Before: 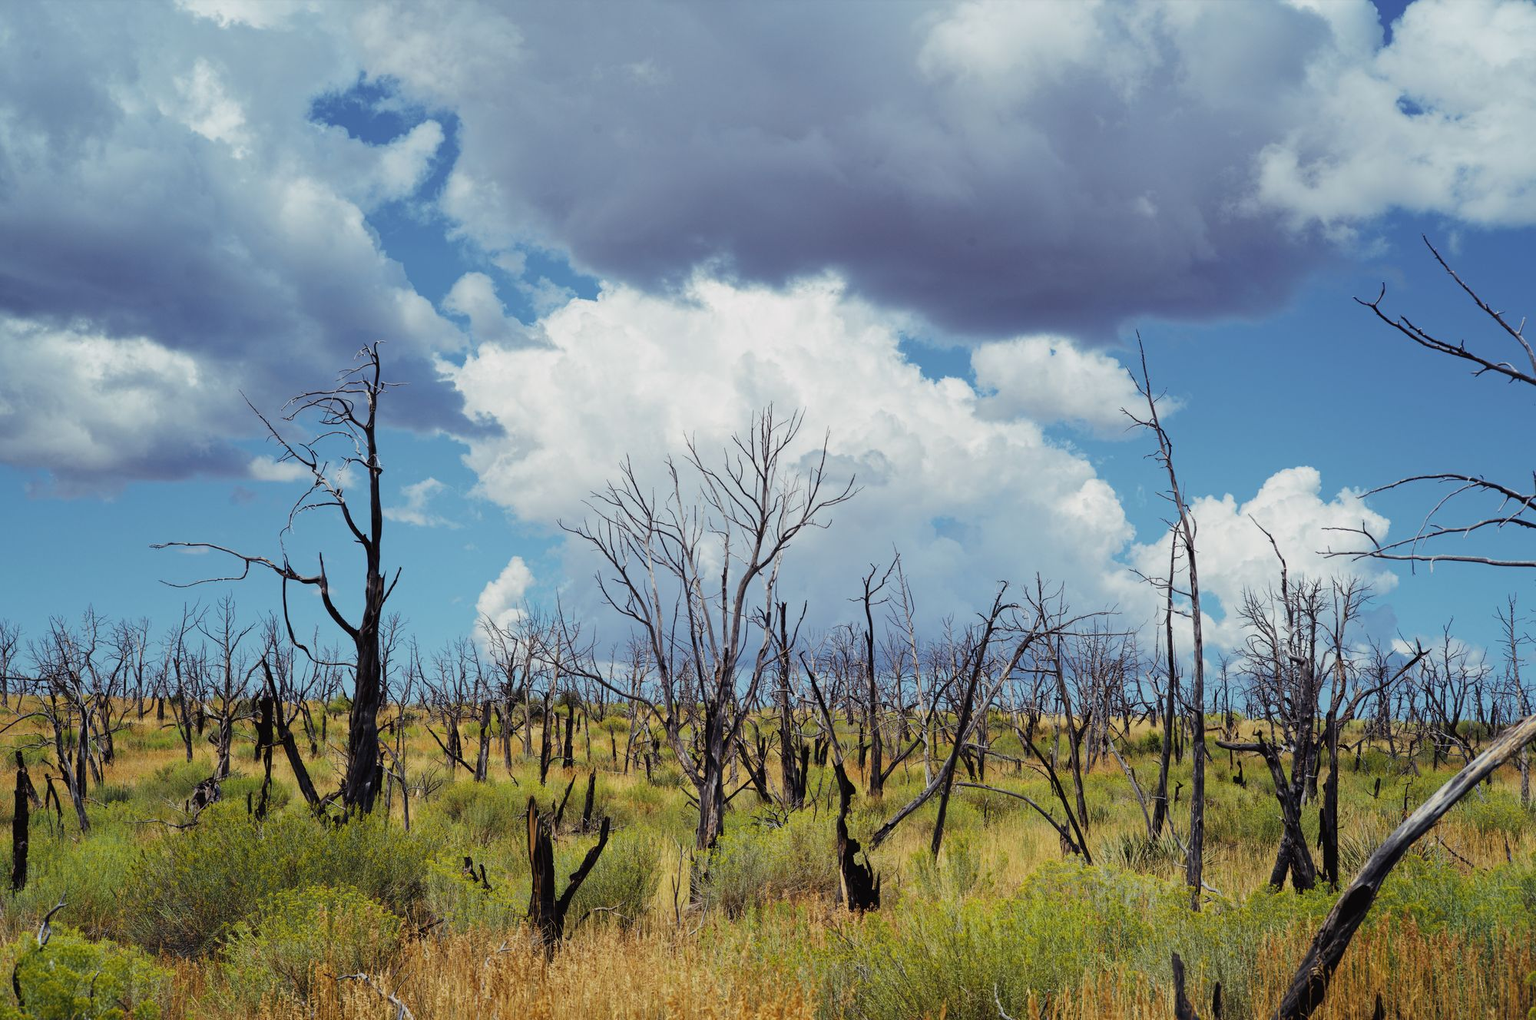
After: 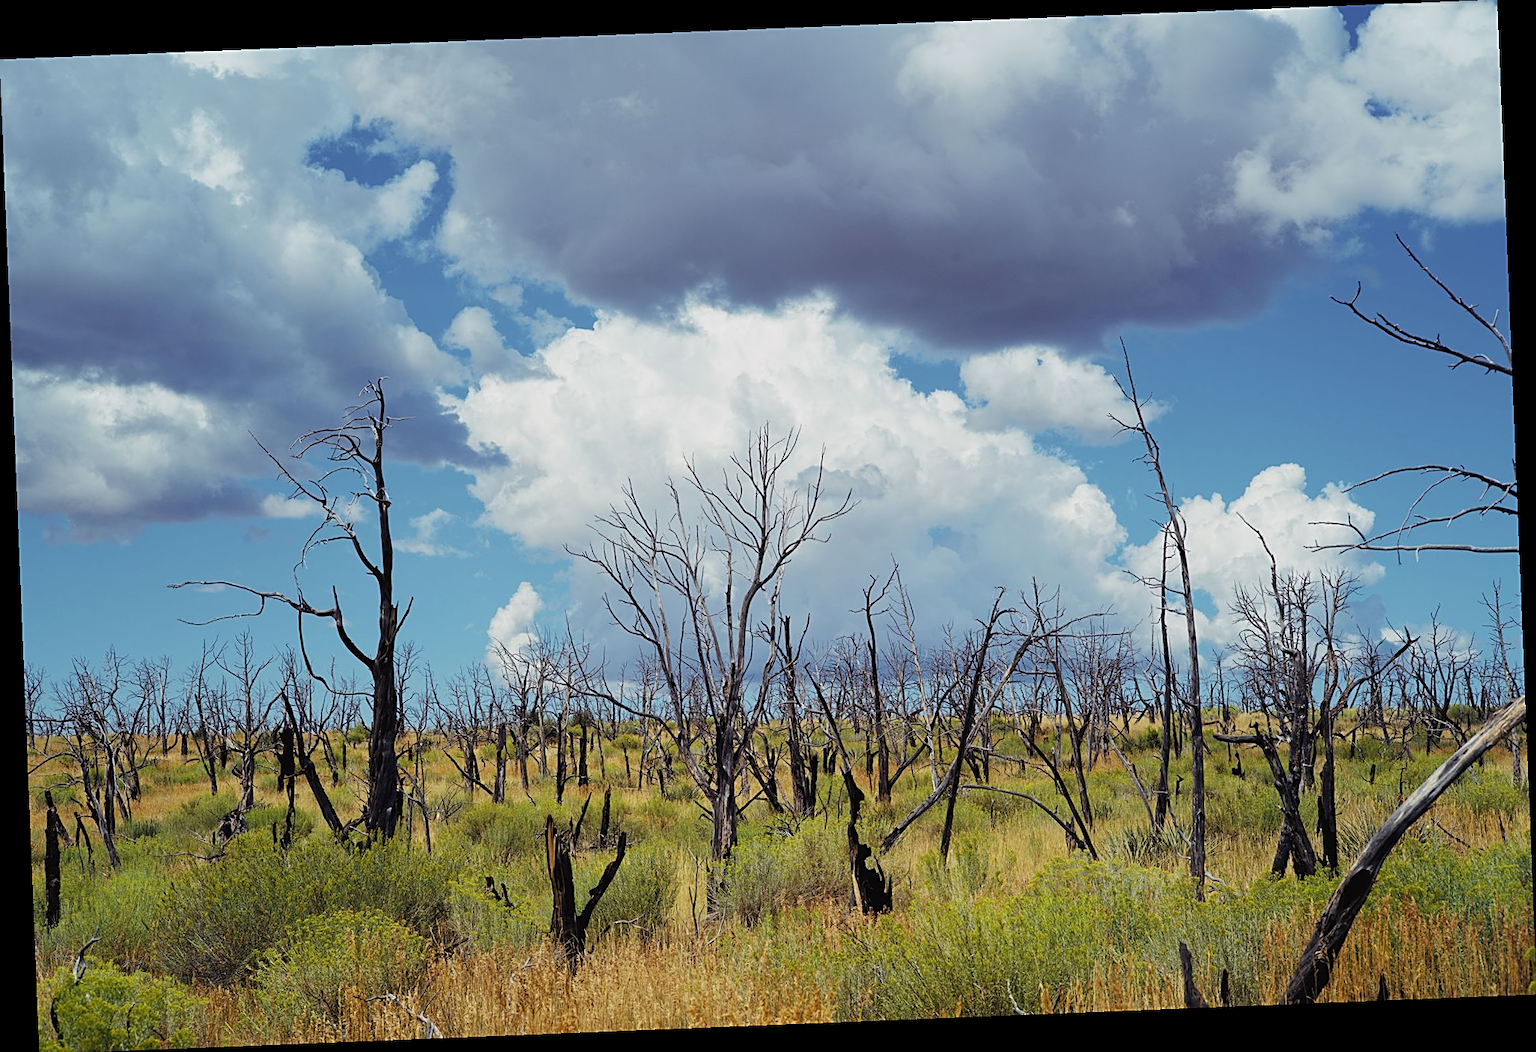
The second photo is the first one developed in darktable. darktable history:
sharpen: amount 0.6
rotate and perspective: rotation -2.29°, automatic cropping off
